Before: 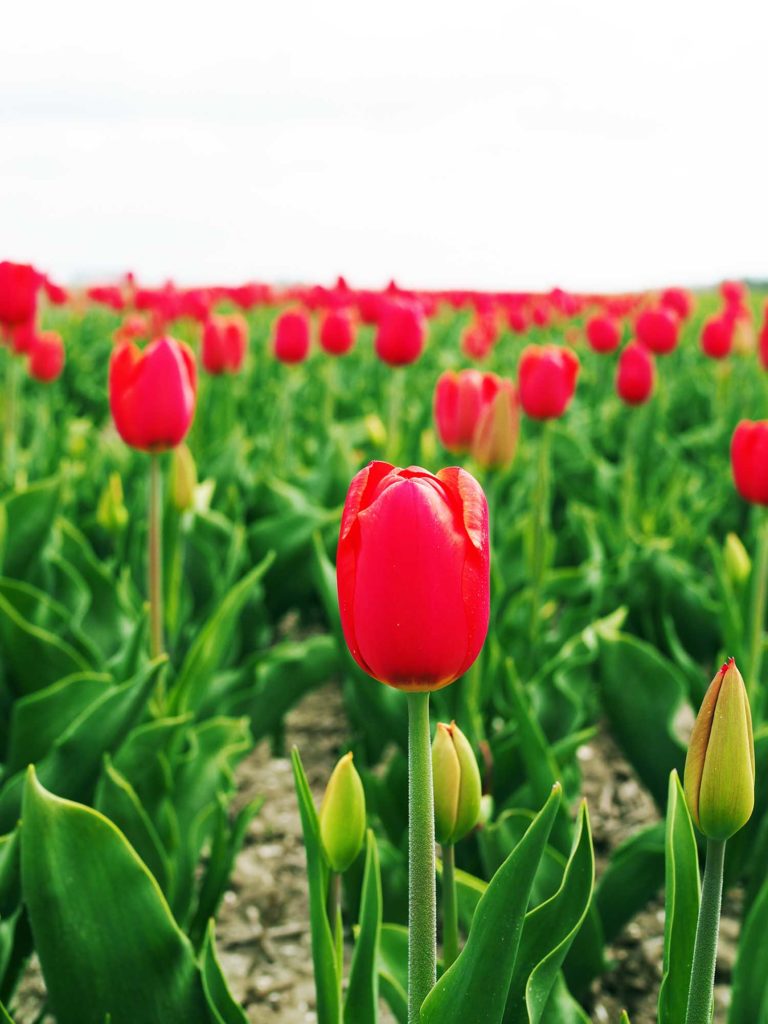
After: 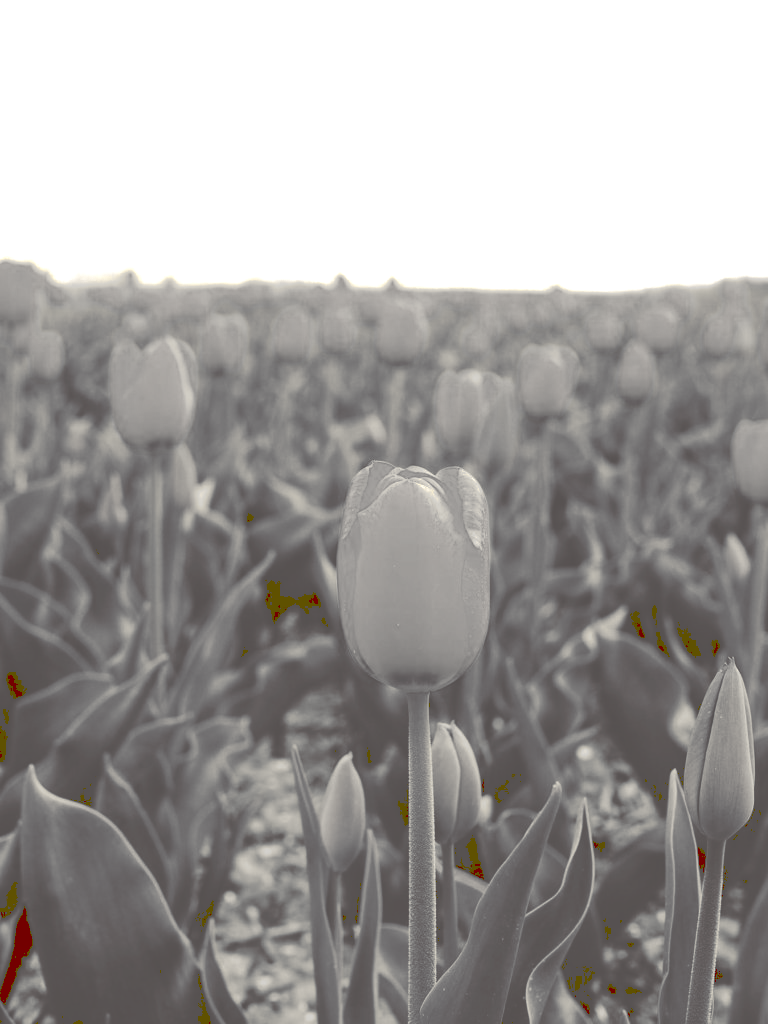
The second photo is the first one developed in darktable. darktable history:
tone curve: curves: ch0 [(0, 0) (0.003, 0.346) (0.011, 0.346) (0.025, 0.346) (0.044, 0.35) (0.069, 0.354) (0.1, 0.361) (0.136, 0.368) (0.177, 0.381) (0.224, 0.395) (0.277, 0.421) (0.335, 0.458) (0.399, 0.502) (0.468, 0.556) (0.543, 0.617) (0.623, 0.685) (0.709, 0.748) (0.801, 0.814) (0.898, 0.865) (1, 1)], preserve colors none
color look up table: target L [85.98, 79.65, 88.82, 75.99, 83.08, 71.02, 50.03, 60.47, 38.77, 41.48, 35.46, 22.03, 4.237, 202.86, 109.79, 82.92, 75.53, 62.08, 57.5, 55.49, 68.58, 59.8, 52.88, 31.3, 34.93, 30.72, 28.99, 1.971, 100.28, 86.73, 88.78, 75.53, 88.28, 84.52, 69.53, 55.93, 86.73, 64.02, 31.3, 42.85, 27.98, 4.237, 87.52, 89.49, 89.49, 74.5, 54.11, 48.35, 31.34], target a [0.849, 0.919, 0.019, 1.277, 0.892, 0.348, 0.628, 0.191, 1.388, 1.042, 1.704, 4.281, 11.3, 0, 0.001, 0.167, 0.582, 0.524, 0.478, 0.59, 1.488, 0.742, 0.911, 1.705, 1.394, 2.459, 3.244, 11.67, -1.31, 1.075, -0.232, 0.582, 0.735, 0.868, 0.331, 0.434, 1.075, 0.861, 1.705, 0.944, 2.934, 11.3, 0.521, -0.214, -0.214, 1.231, 1.021, 0.238, 1.876], target b [8.215, 5.826, 9.022, 4.828, 7.458, 4.208, 1.002, 2.441, 0.483, 0.479, -0.065, 0.266, 6.366, -0.002, -0.006, 7.19, 4.869, 3.187, 1.372, 1.917, 3.938, 2.058, 2.022, 0.763, 0.686, -0.033, -0.044, 2.506, 20.88, 8.898, 10.01, 4.869, 9.293, 7.699, 4.212, 1.986, 8.898, 3.241, 0.763, 0.345, -0.247, 6.366, 10.17, 10, 10, 4.803, 0.98, 0.812, -0.342], num patches 49
